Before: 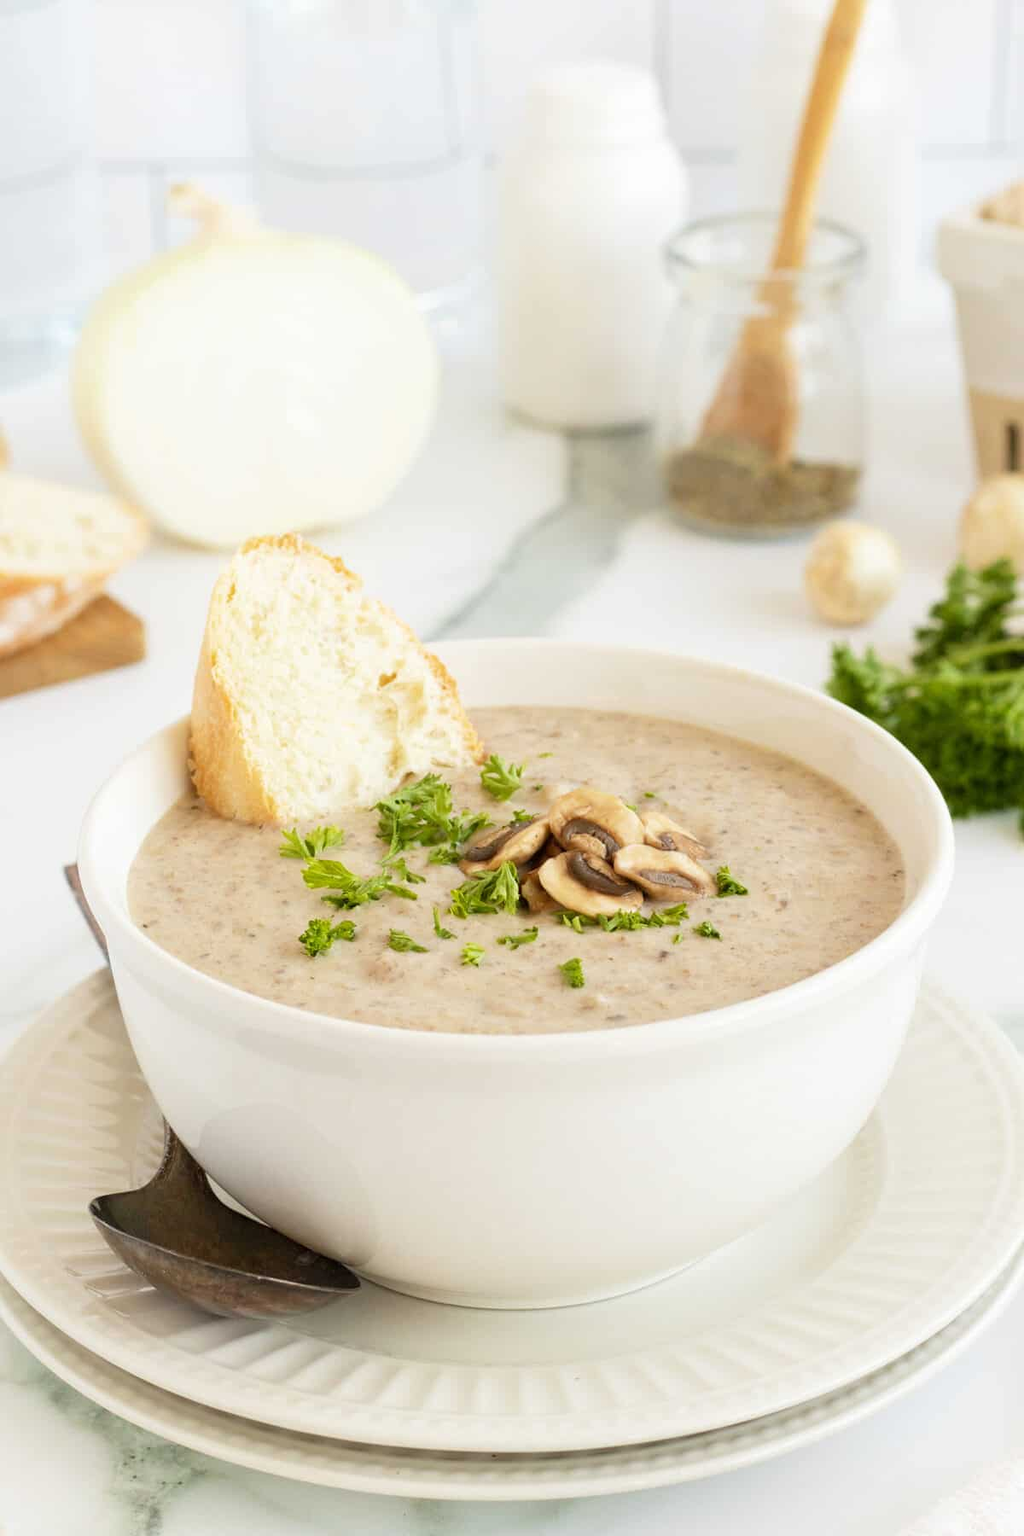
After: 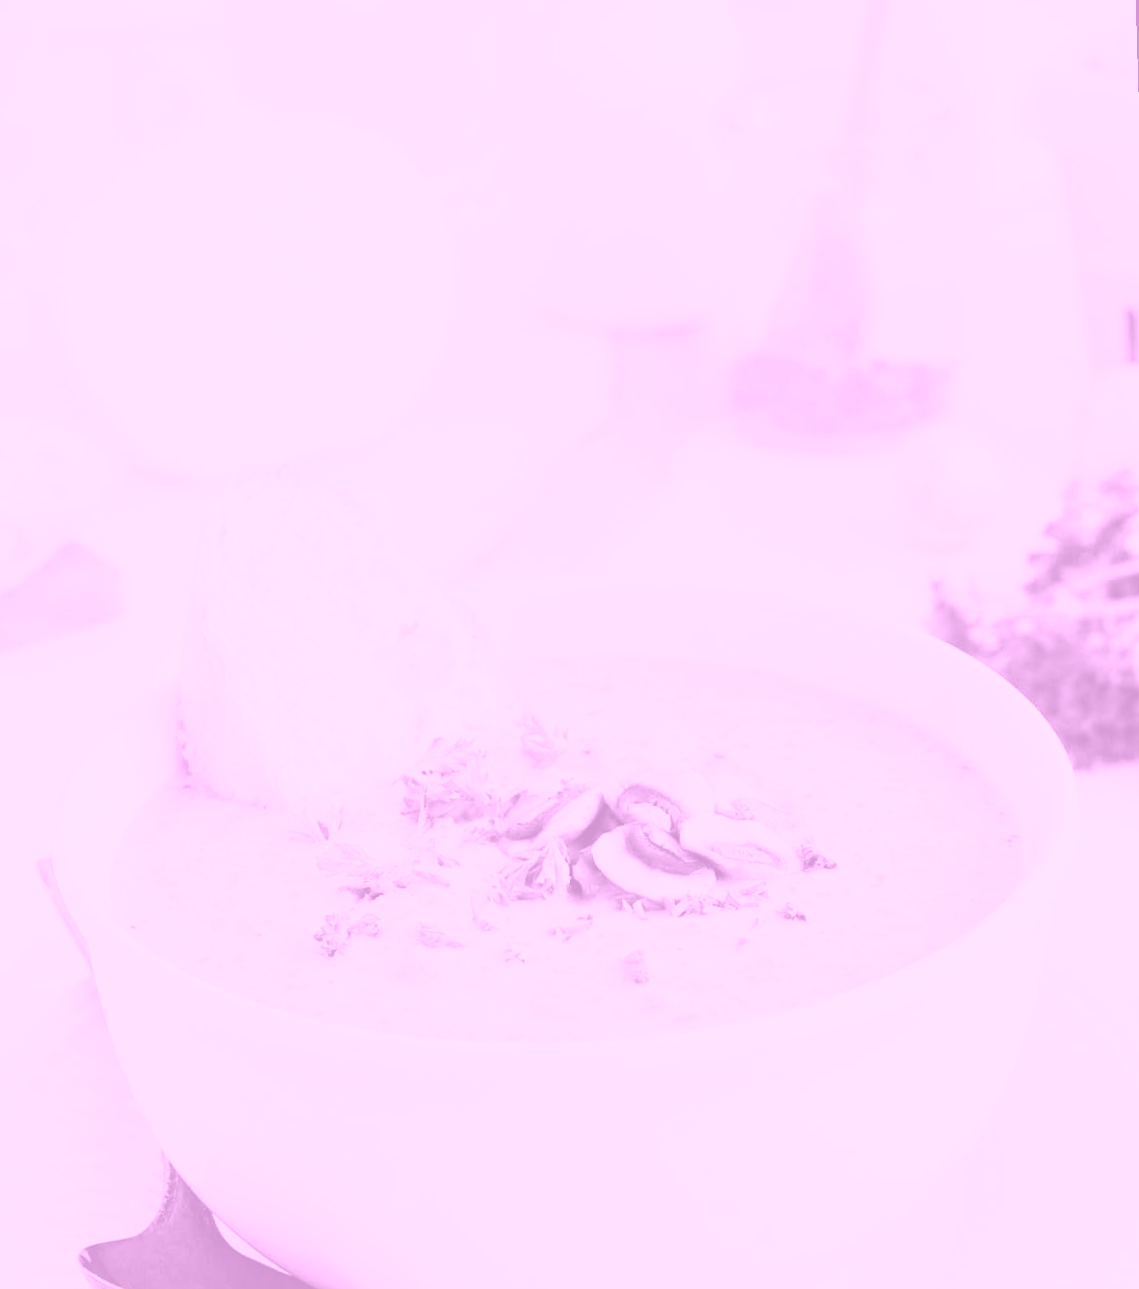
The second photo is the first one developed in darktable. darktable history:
color balance: lift [1.006, 0.985, 1.002, 1.015], gamma [1, 0.953, 1.008, 1.047], gain [1.076, 1.13, 1.004, 0.87]
color calibration: output R [1.107, -0.012, -0.003, 0], output B [0, 0, 1.308, 0], illuminant custom, x 0.389, y 0.387, temperature 3838.64 K
tone curve: curves: ch0 [(0, 0.036) (0.037, 0.042) (0.184, 0.146) (0.438, 0.521) (0.54, 0.668) (0.698, 0.835) (0.856, 0.92) (1, 0.98)]; ch1 [(0, 0) (0.393, 0.415) (0.447, 0.448) (0.482, 0.459) (0.509, 0.496) (0.527, 0.525) (0.571, 0.602) (0.619, 0.671) (0.715, 0.729) (1, 1)]; ch2 [(0, 0) (0.369, 0.388) (0.449, 0.454) (0.499, 0.5) (0.521, 0.517) (0.53, 0.544) (0.561, 0.607) (0.674, 0.735) (1, 1)], color space Lab, independent channels, preserve colors none
crop: left 5.596%, top 10.314%, right 3.534%, bottom 19.395%
white balance: red 1.029, blue 0.92
rotate and perspective: rotation -1.75°, automatic cropping off
colorize: hue 331.2°, saturation 69%, source mix 30.28%, lightness 69.02%, version 1
